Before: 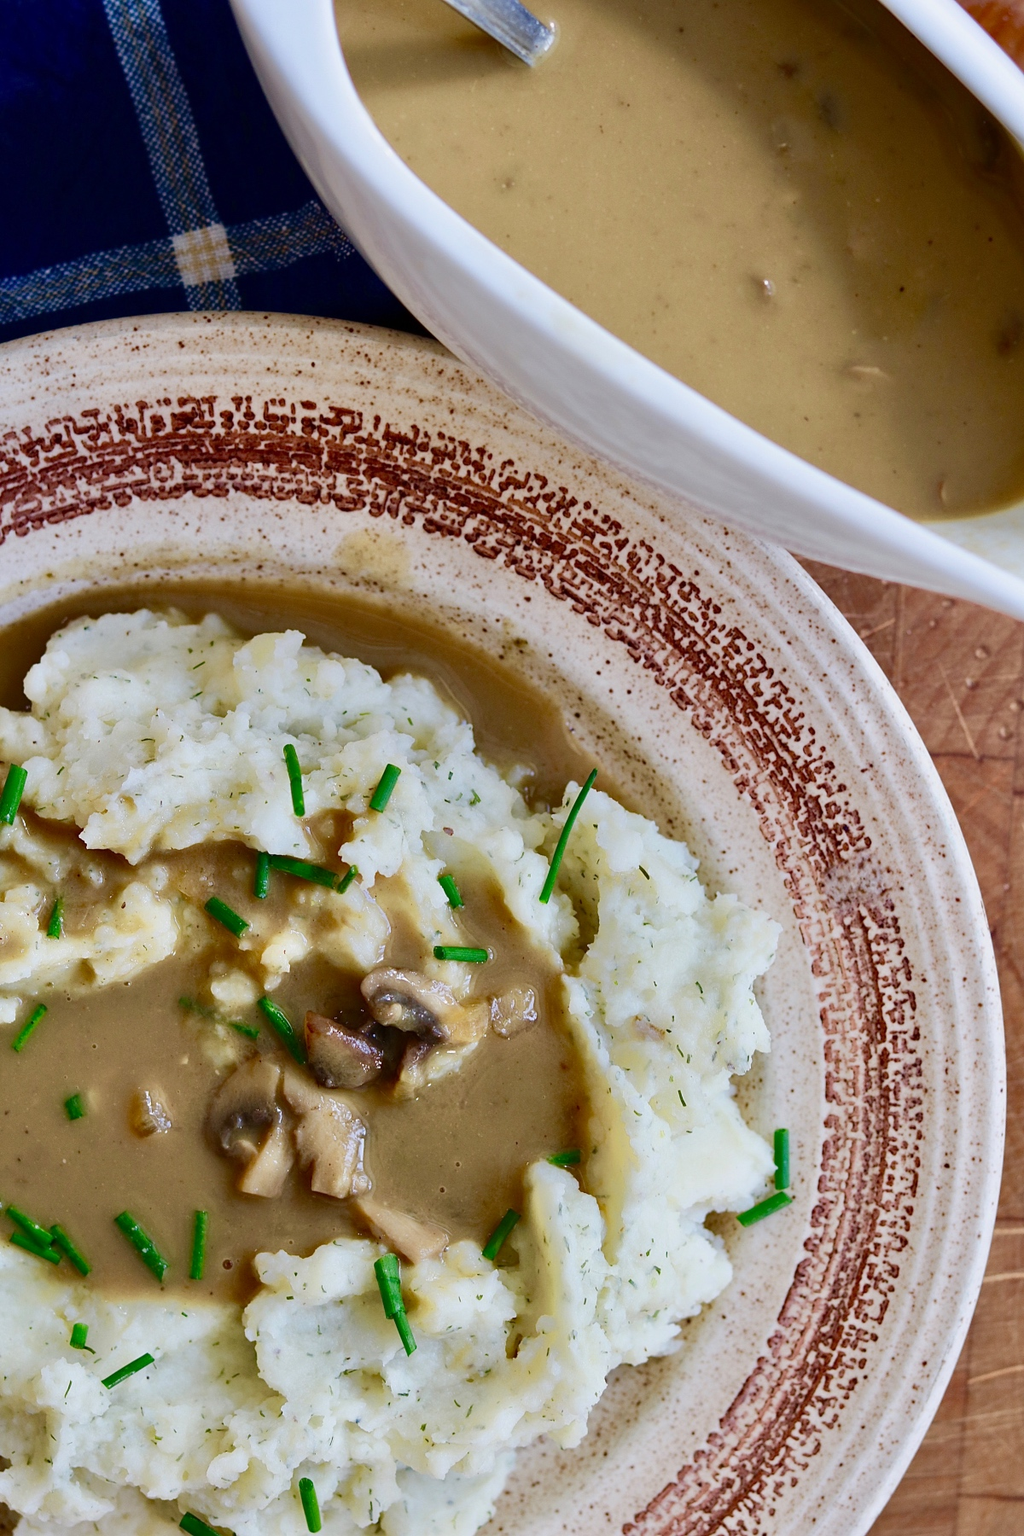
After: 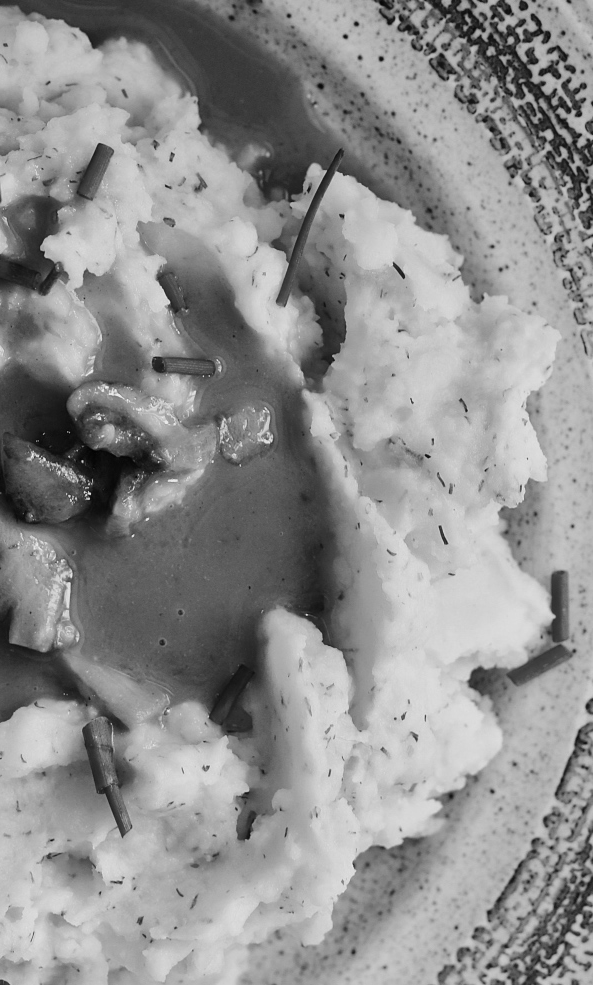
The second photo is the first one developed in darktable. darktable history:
crop: left 29.672%, top 41.786%, right 20.851%, bottom 3.487%
color calibration: output gray [0.246, 0.254, 0.501, 0], gray › normalize channels true, illuminant same as pipeline (D50), adaptation XYZ, x 0.346, y 0.359, gamut compression 0
